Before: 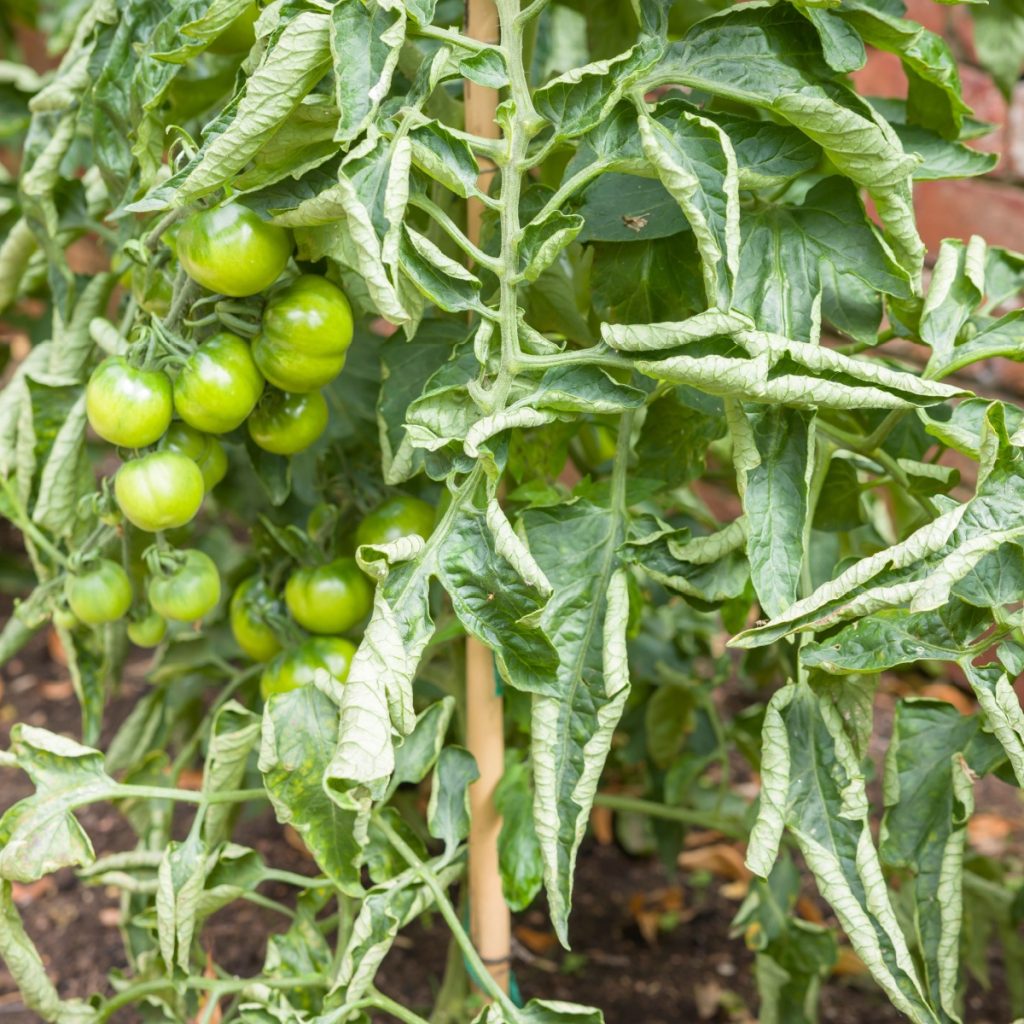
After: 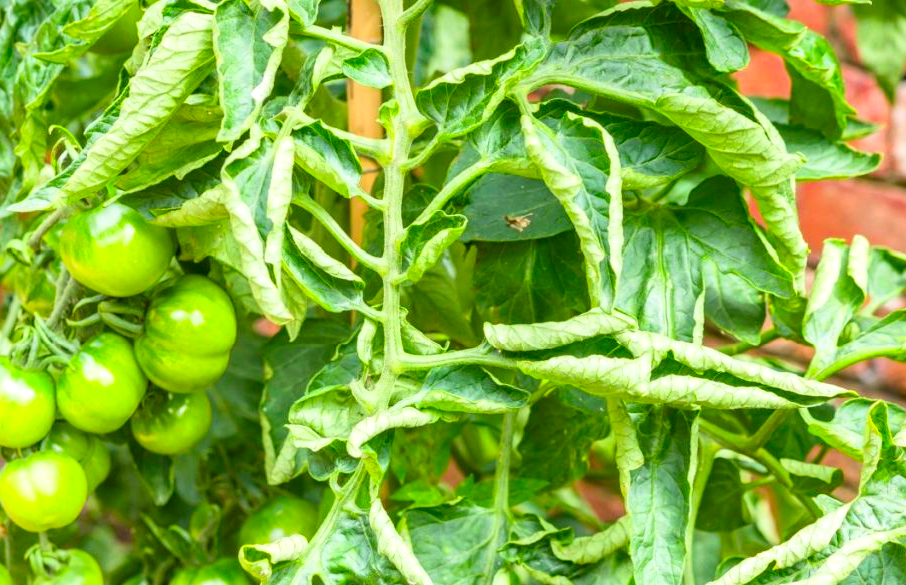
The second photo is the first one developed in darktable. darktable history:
contrast brightness saturation: contrast 0.202, brightness 0.192, saturation 0.789
local contrast: on, module defaults
crop and rotate: left 11.448%, bottom 42.811%
exposure: black level correction 0.001, compensate highlight preservation false
